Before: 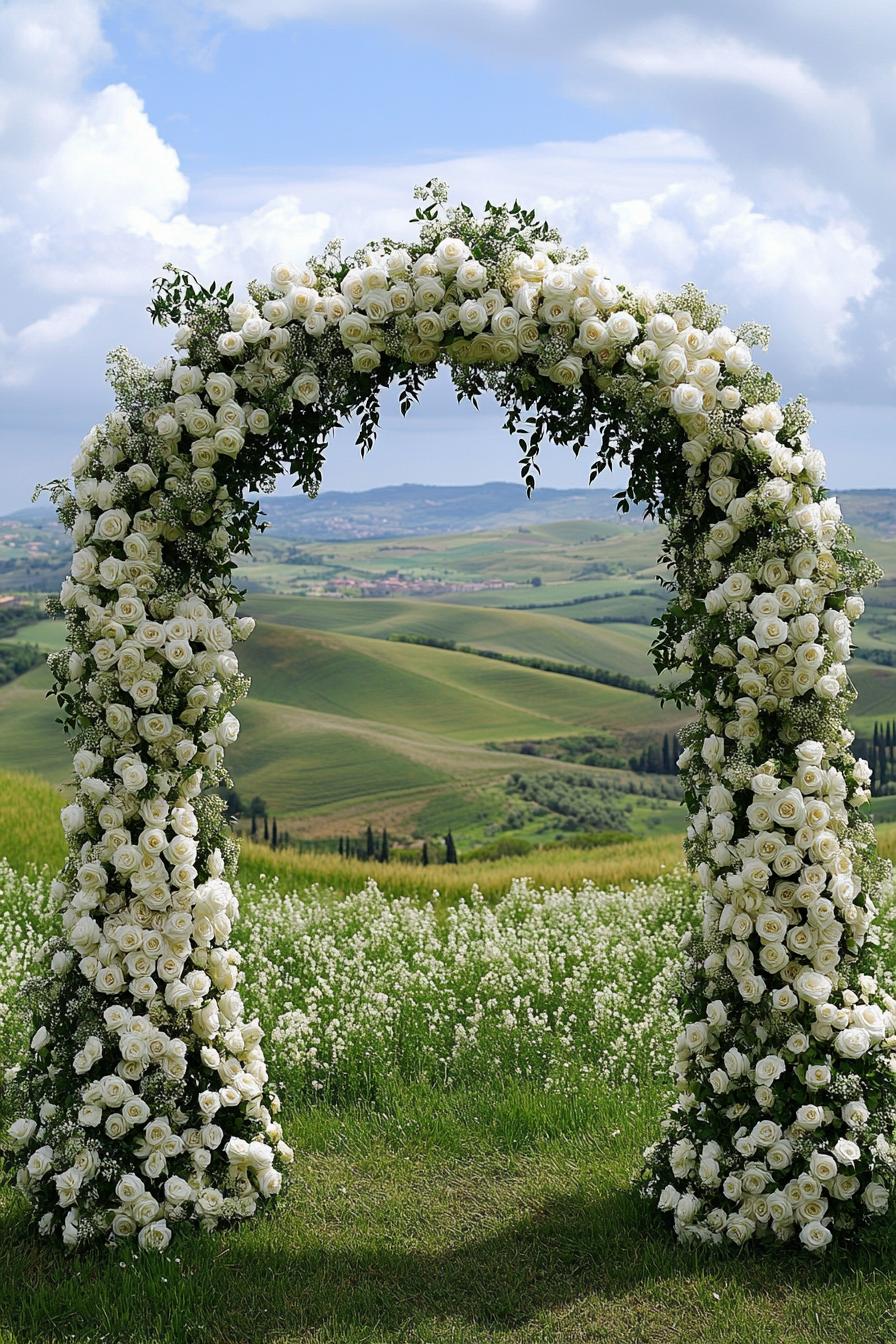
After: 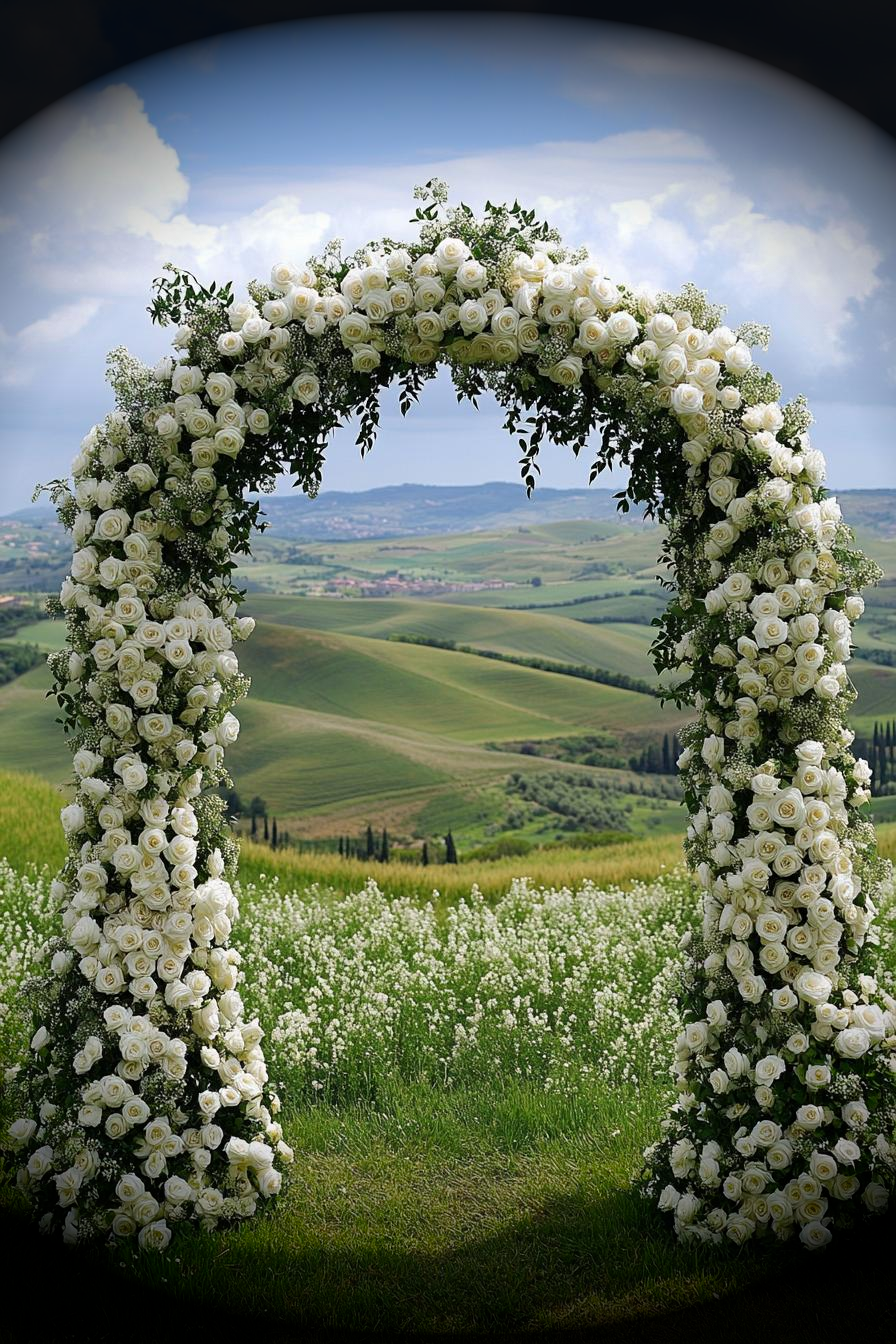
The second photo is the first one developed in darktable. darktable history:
vignetting: fall-off start 68.41%, fall-off radius 30.24%, brightness -0.993, saturation 0.496, width/height ratio 0.993, shape 0.843, unbound false
